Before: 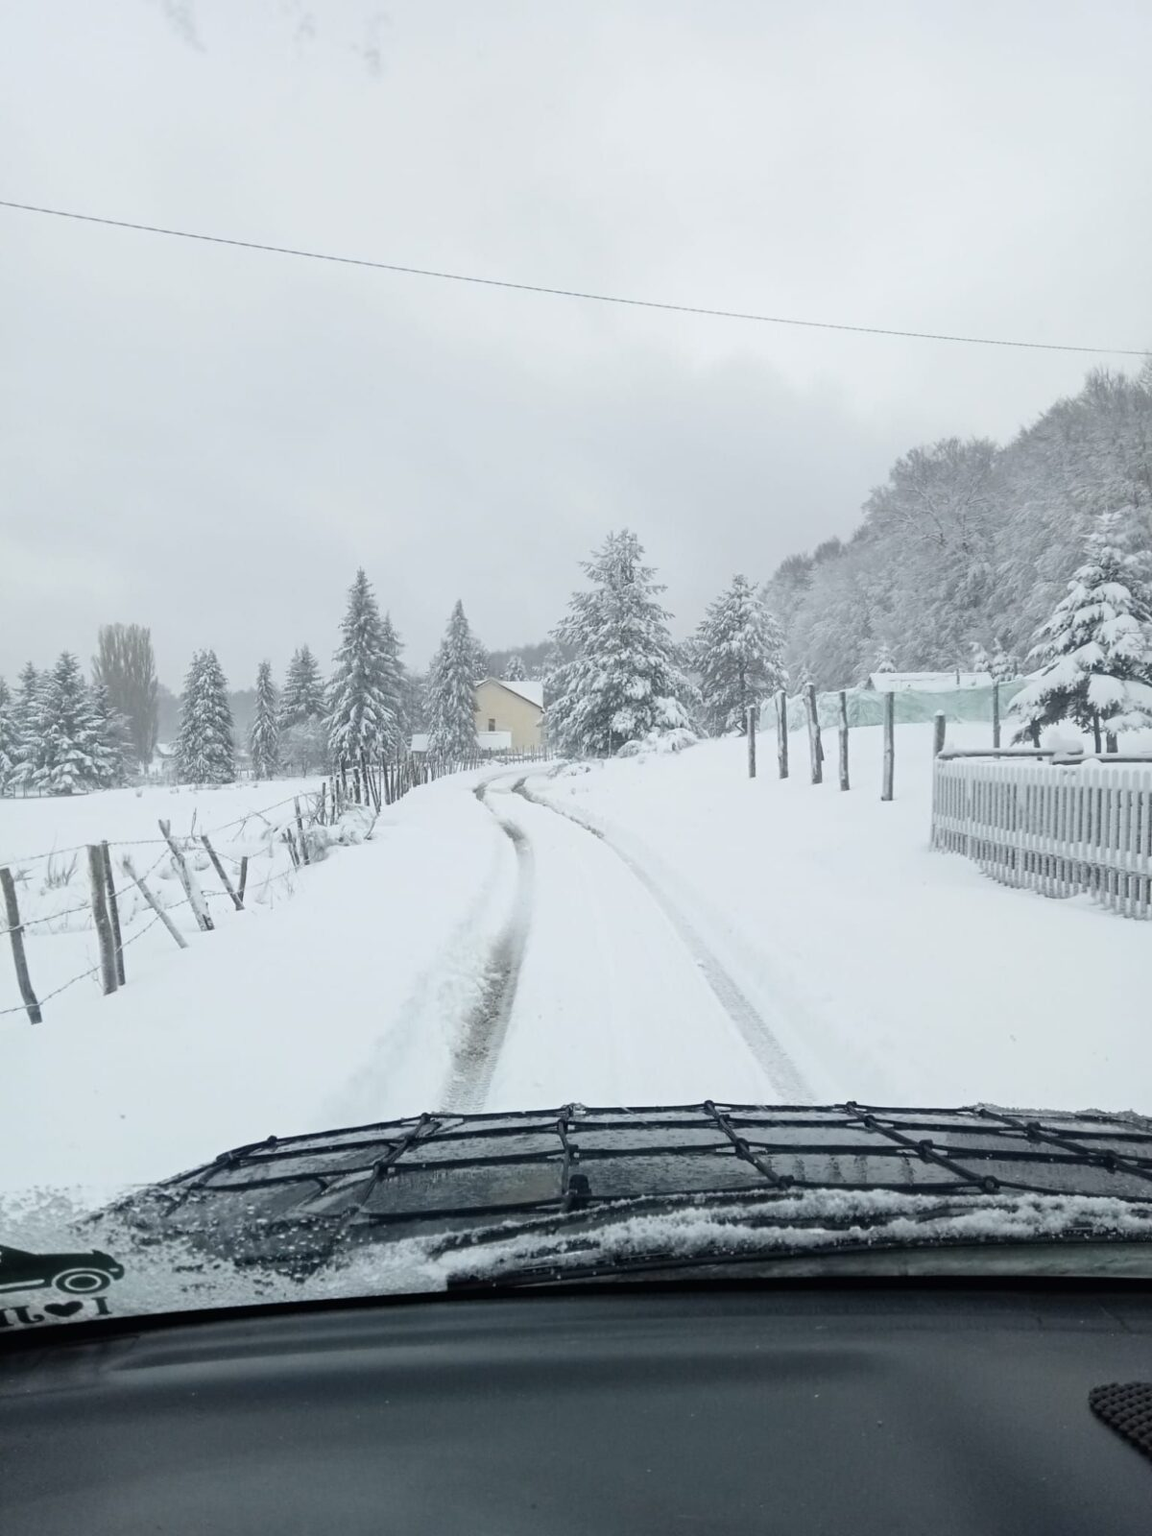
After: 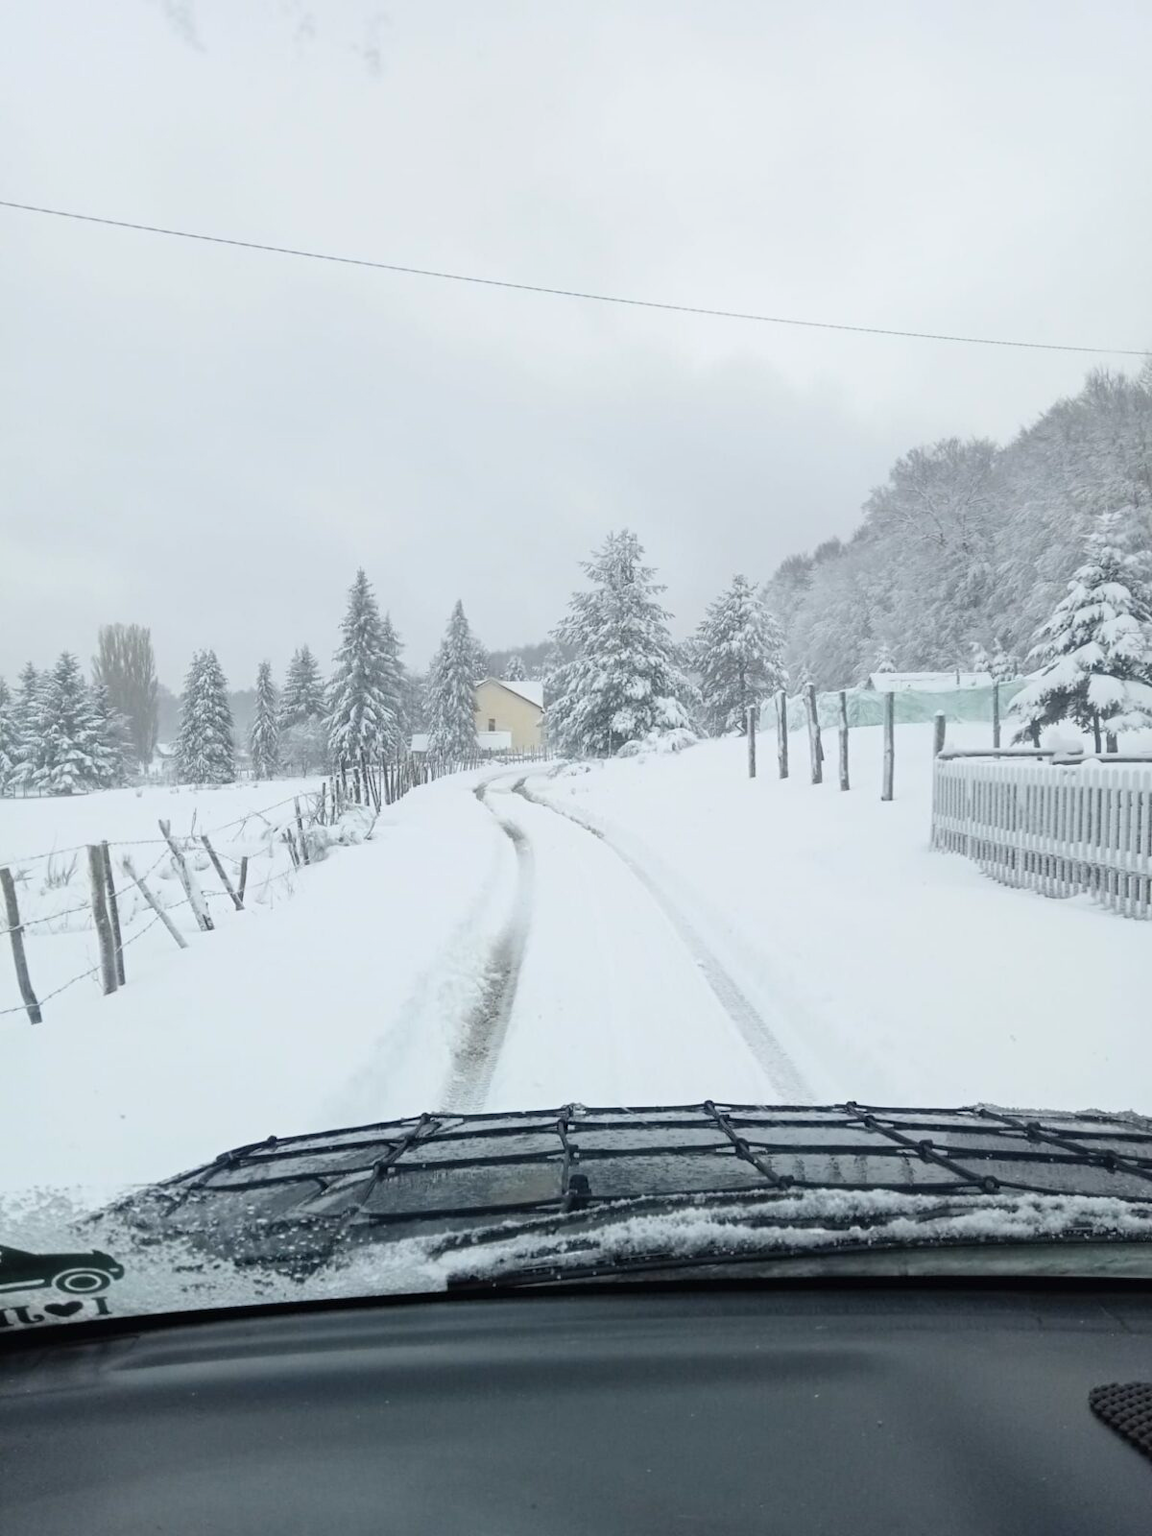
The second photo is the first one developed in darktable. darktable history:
contrast brightness saturation: contrast 0.032, brightness 0.061, saturation 0.132
